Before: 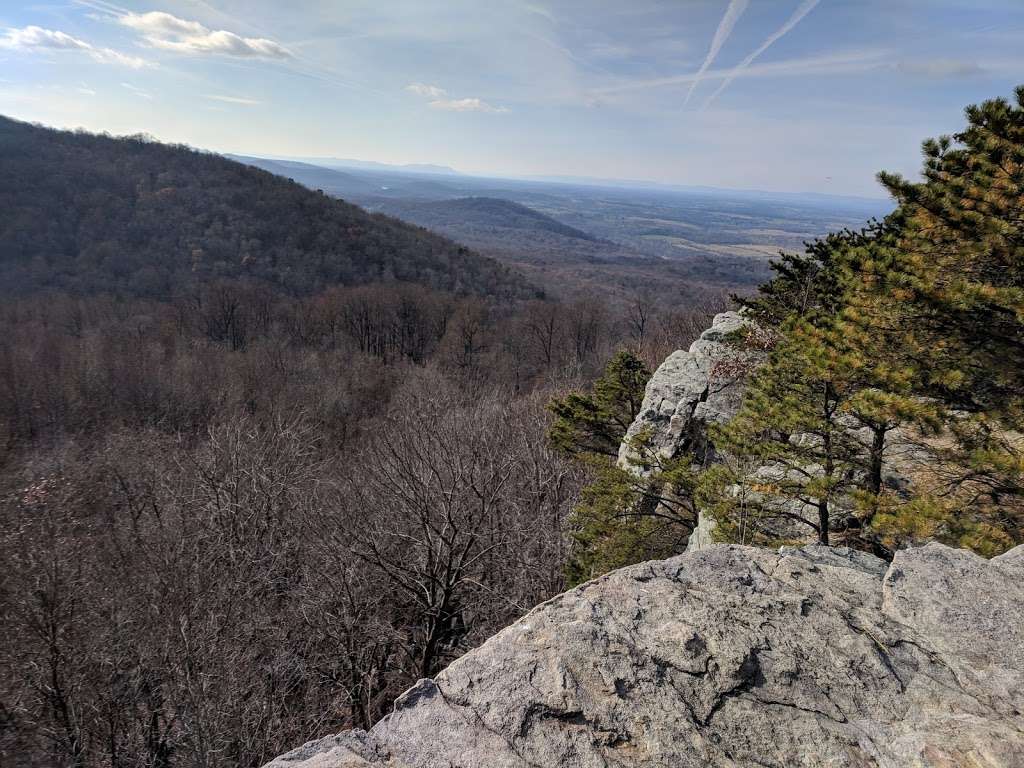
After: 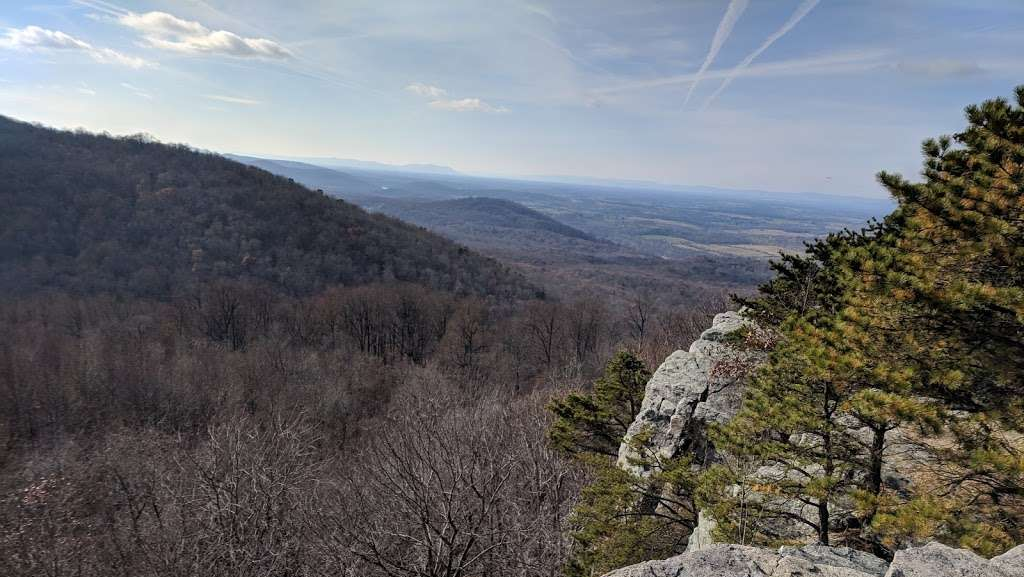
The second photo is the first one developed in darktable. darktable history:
crop: bottom 24.761%
